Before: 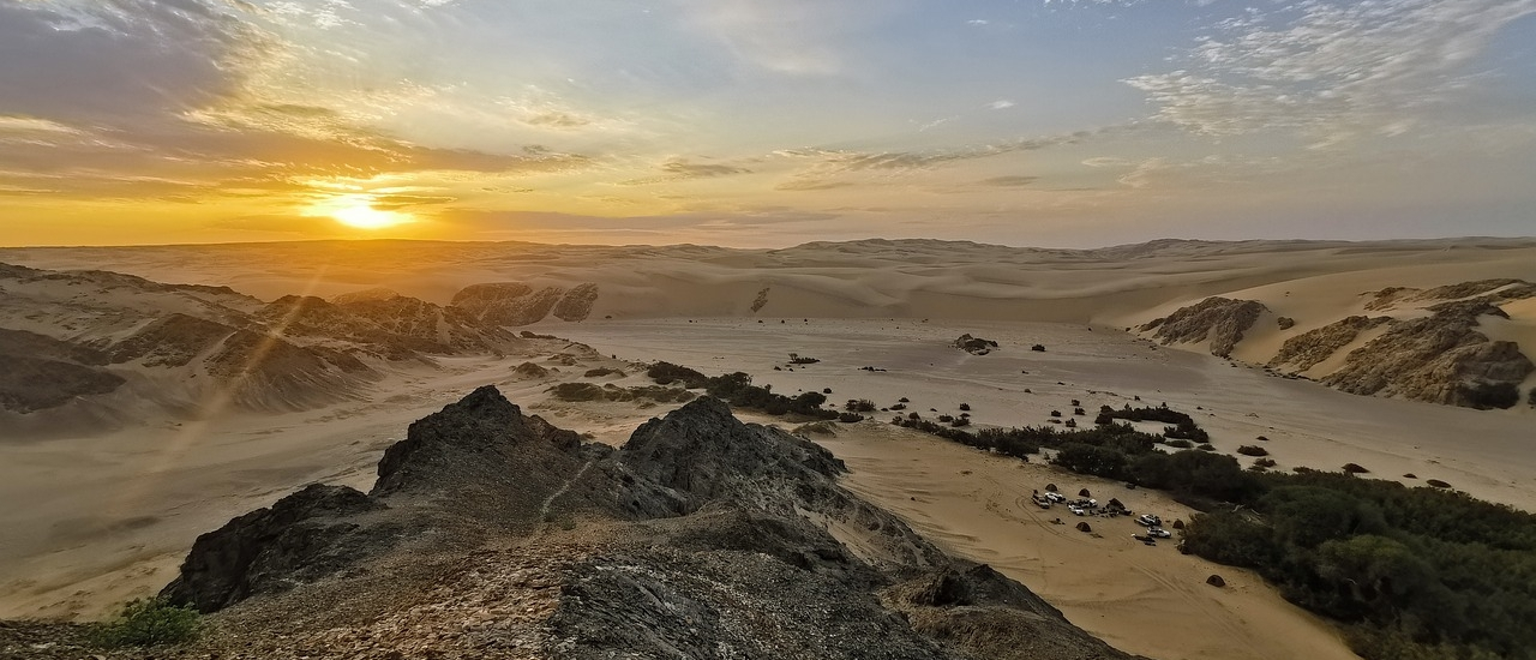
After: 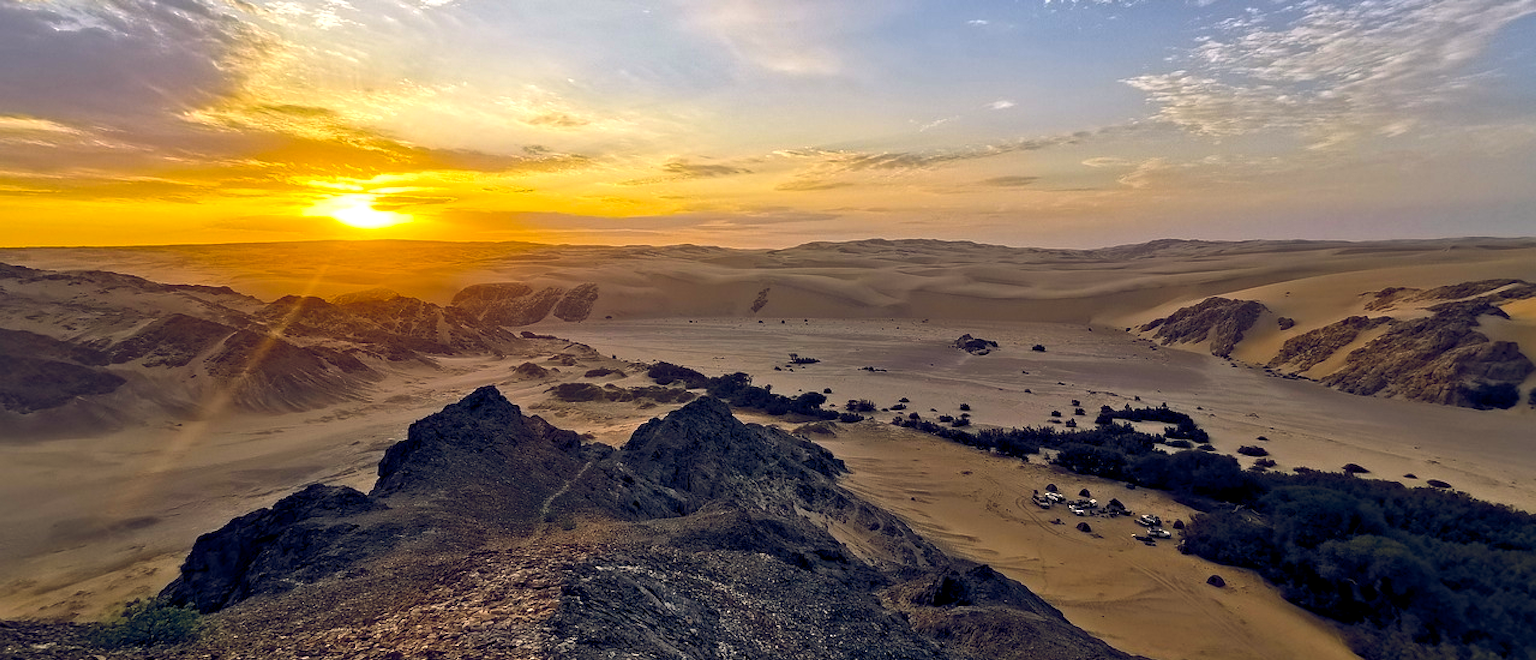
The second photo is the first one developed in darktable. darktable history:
color balance rgb: highlights gain › chroma 1.568%, highlights gain › hue 56.74°, global offset › luminance -0.29%, global offset › chroma 0.318%, global offset › hue 263.01°, perceptual saturation grading › global saturation 43.184%, perceptual brilliance grading › highlights 14.04%, perceptual brilliance grading › shadows -18.94%, global vibrance 20%
exposure: compensate highlight preservation false
